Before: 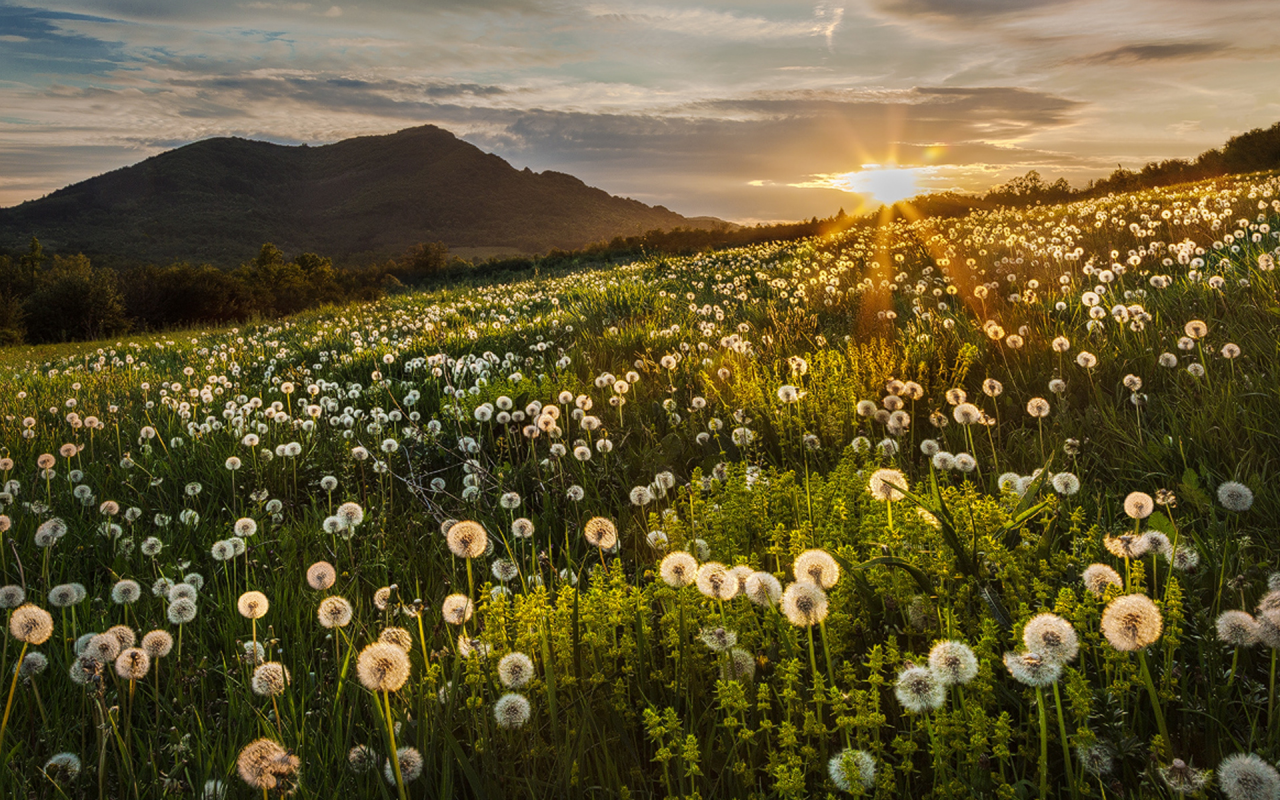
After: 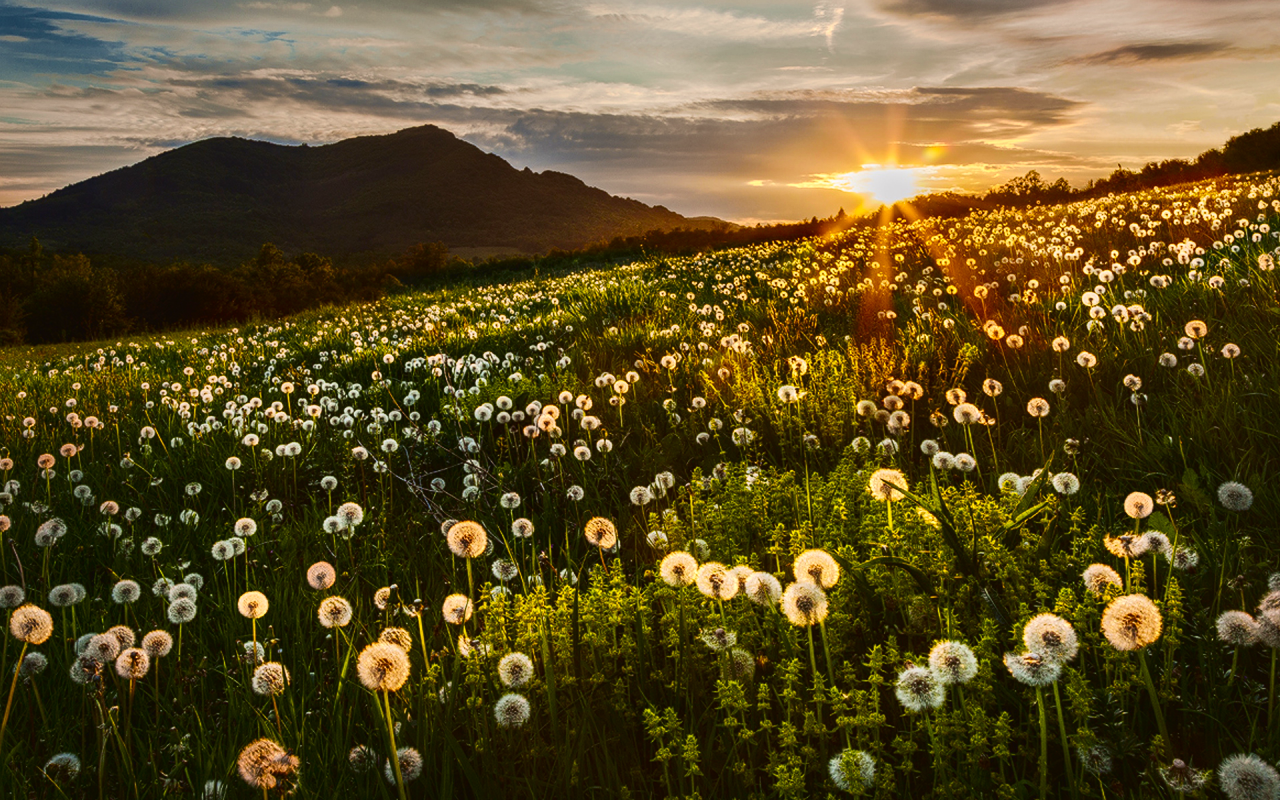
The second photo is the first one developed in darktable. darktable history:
tone curve: curves: ch0 [(0, 0.024) (0.119, 0.146) (0.474, 0.485) (0.718, 0.739) (0.817, 0.839) (1, 0.998)]; ch1 [(0, 0) (0.377, 0.416) (0.439, 0.451) (0.477, 0.477) (0.501, 0.503) (0.538, 0.544) (0.58, 0.602) (0.664, 0.676) (0.783, 0.804) (1, 1)]; ch2 [(0, 0) (0.38, 0.405) (0.463, 0.456) (0.498, 0.497) (0.524, 0.535) (0.578, 0.576) (0.648, 0.665) (1, 1)], color space Lab, independent channels, preserve colors none
contrast brightness saturation: contrast 0.195, brightness -0.102, saturation 0.209
